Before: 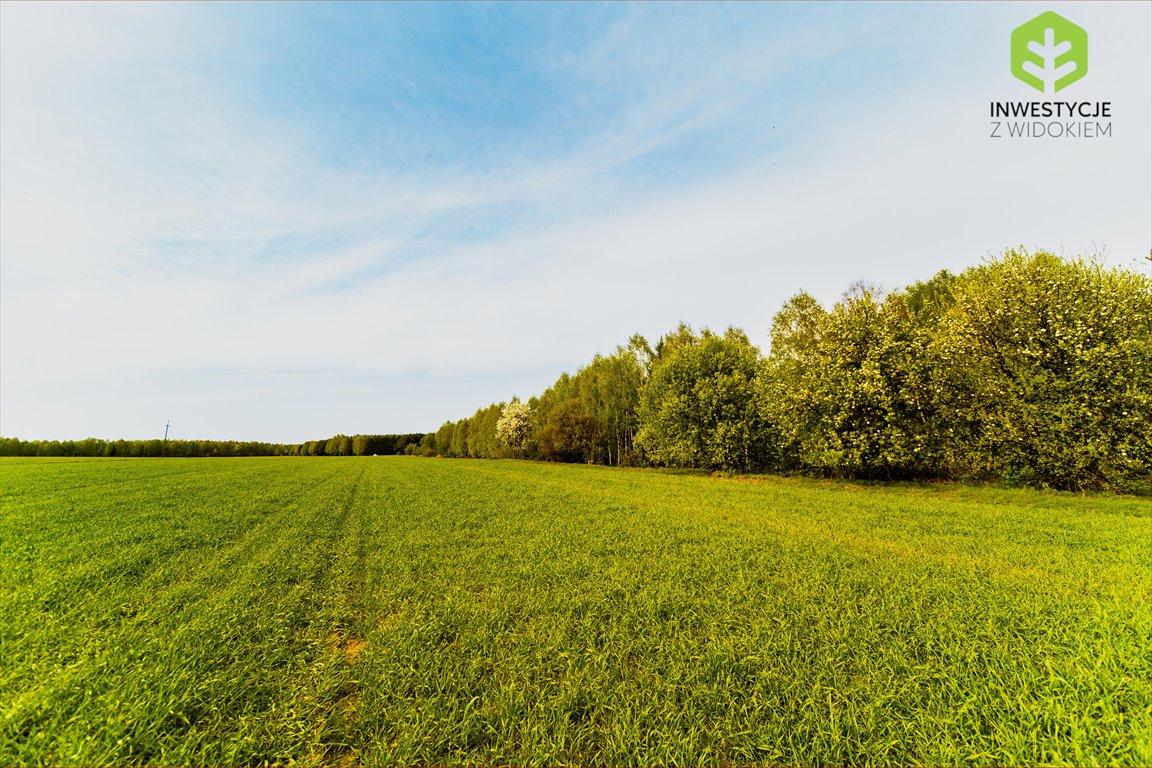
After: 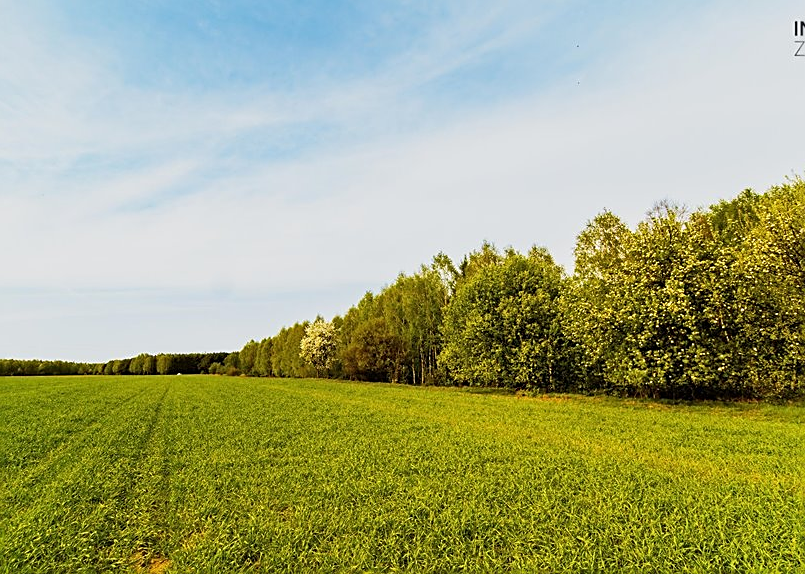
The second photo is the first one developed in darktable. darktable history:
sharpen: on, module defaults
crop and rotate: left 17.046%, top 10.659%, right 12.989%, bottom 14.553%
